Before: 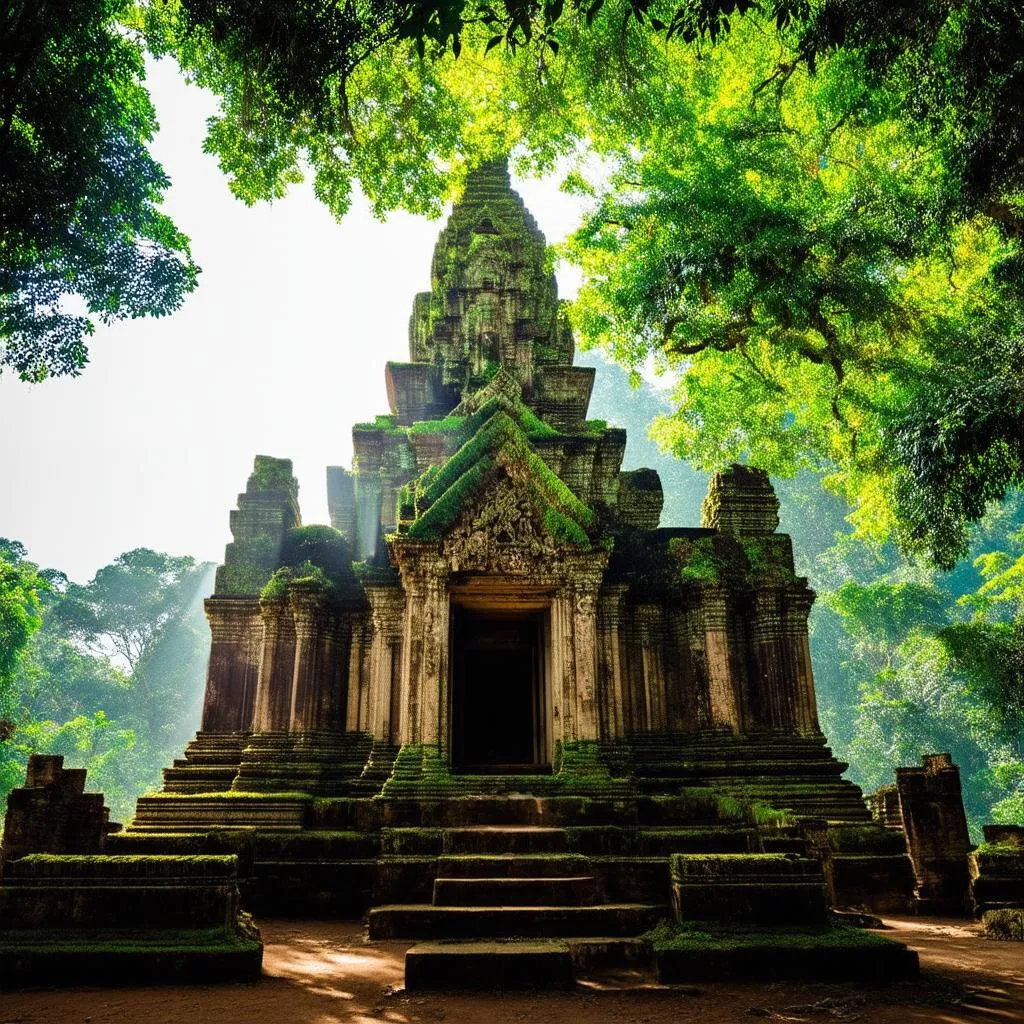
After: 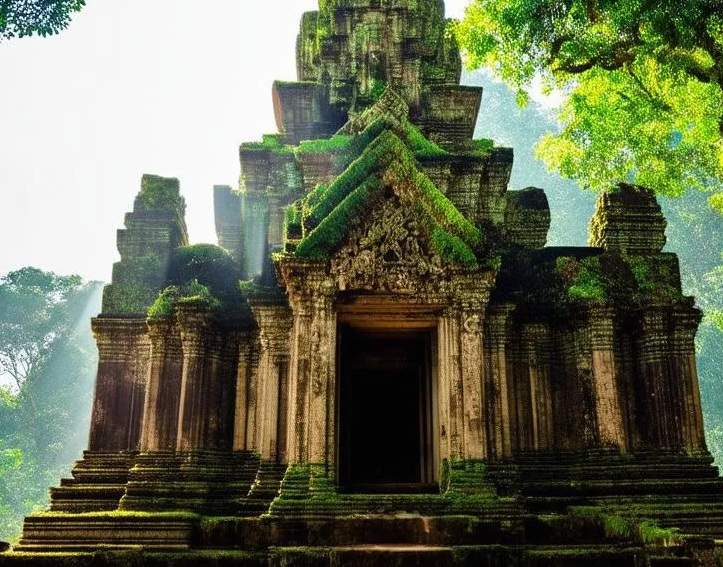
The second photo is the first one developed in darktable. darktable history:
crop: left 11.093%, top 27.493%, right 18.255%, bottom 17.041%
